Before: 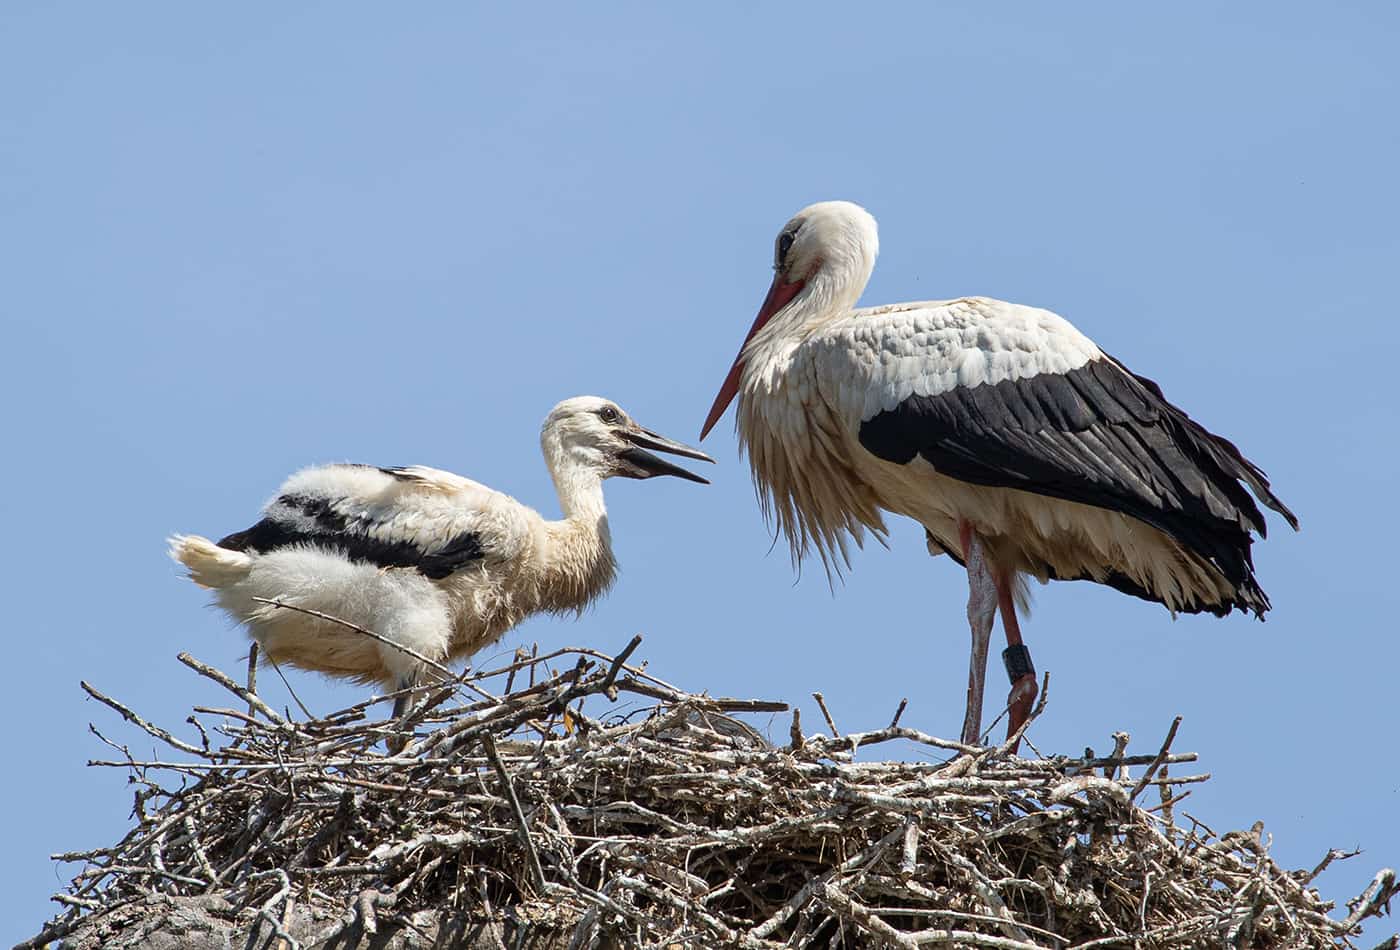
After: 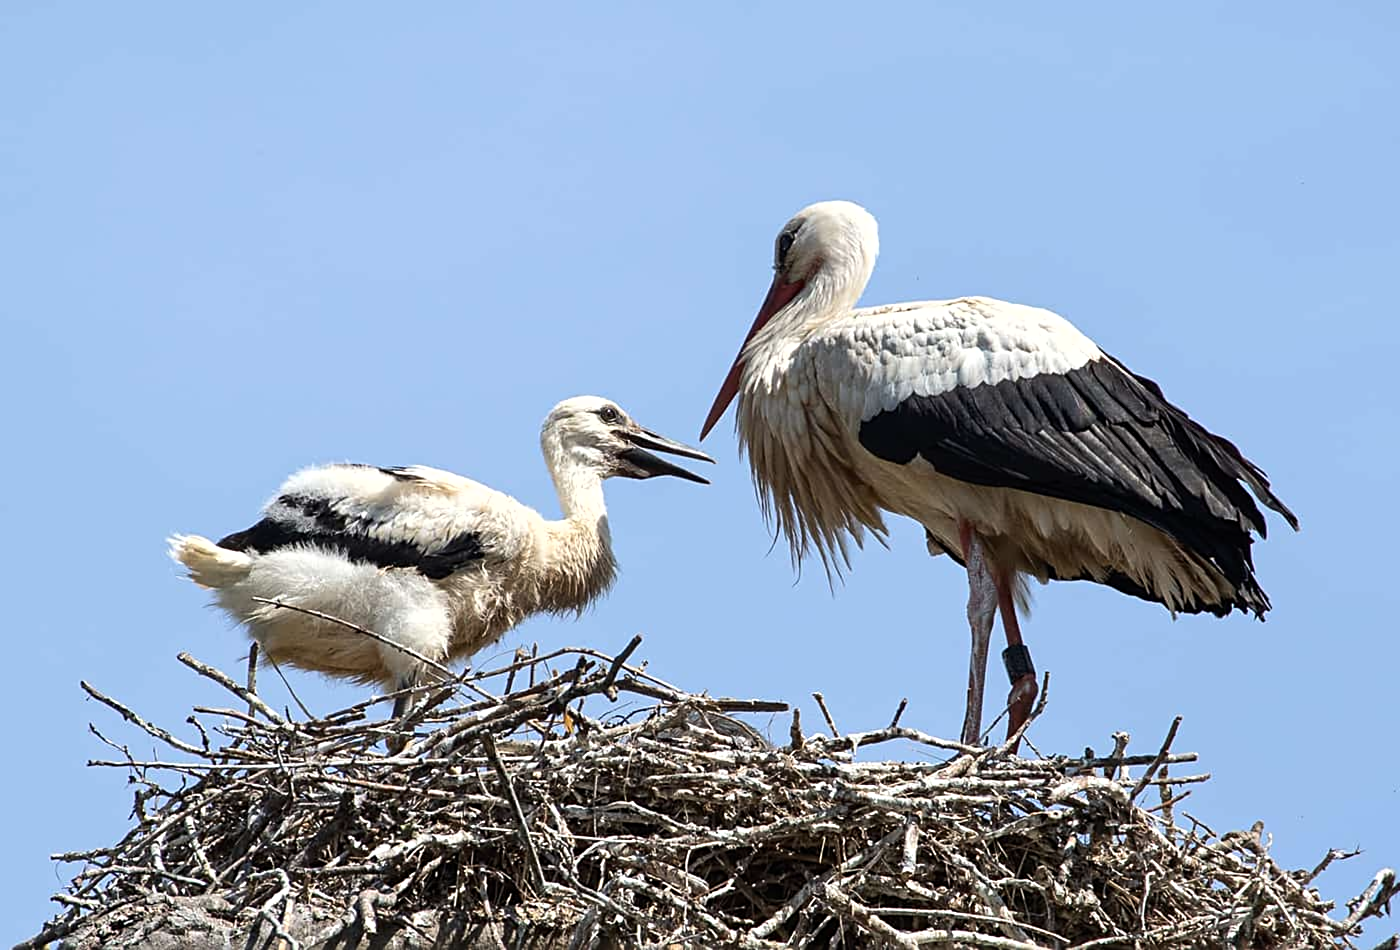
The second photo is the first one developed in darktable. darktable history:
lowpass: radius 0.5, unbound 0
tone equalizer: -8 EV -0.417 EV, -7 EV -0.389 EV, -6 EV -0.333 EV, -5 EV -0.222 EV, -3 EV 0.222 EV, -2 EV 0.333 EV, -1 EV 0.389 EV, +0 EV 0.417 EV, edges refinement/feathering 500, mask exposure compensation -1.57 EV, preserve details no
sharpen: on, module defaults
